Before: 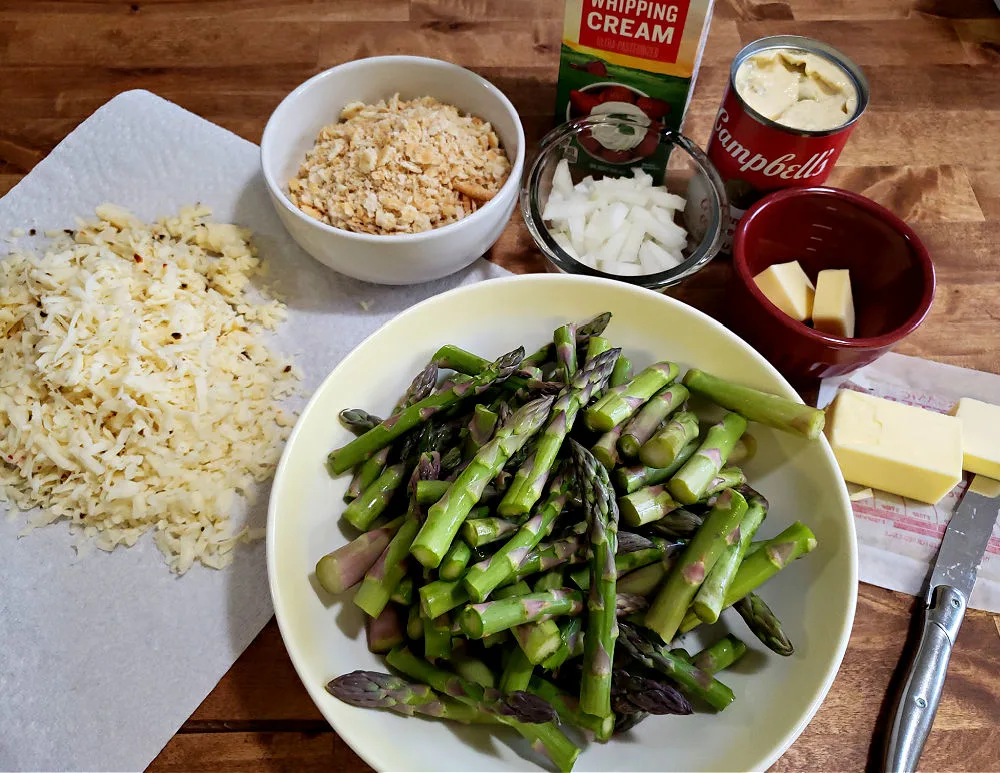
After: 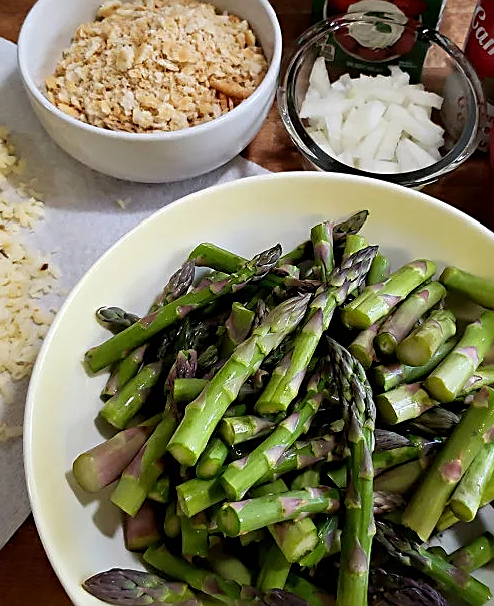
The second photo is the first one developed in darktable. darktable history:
sharpen: on, module defaults
tone equalizer: on, module defaults
crop and rotate: angle 0.02°, left 24.353%, top 13.219%, right 26.156%, bottom 8.224%
